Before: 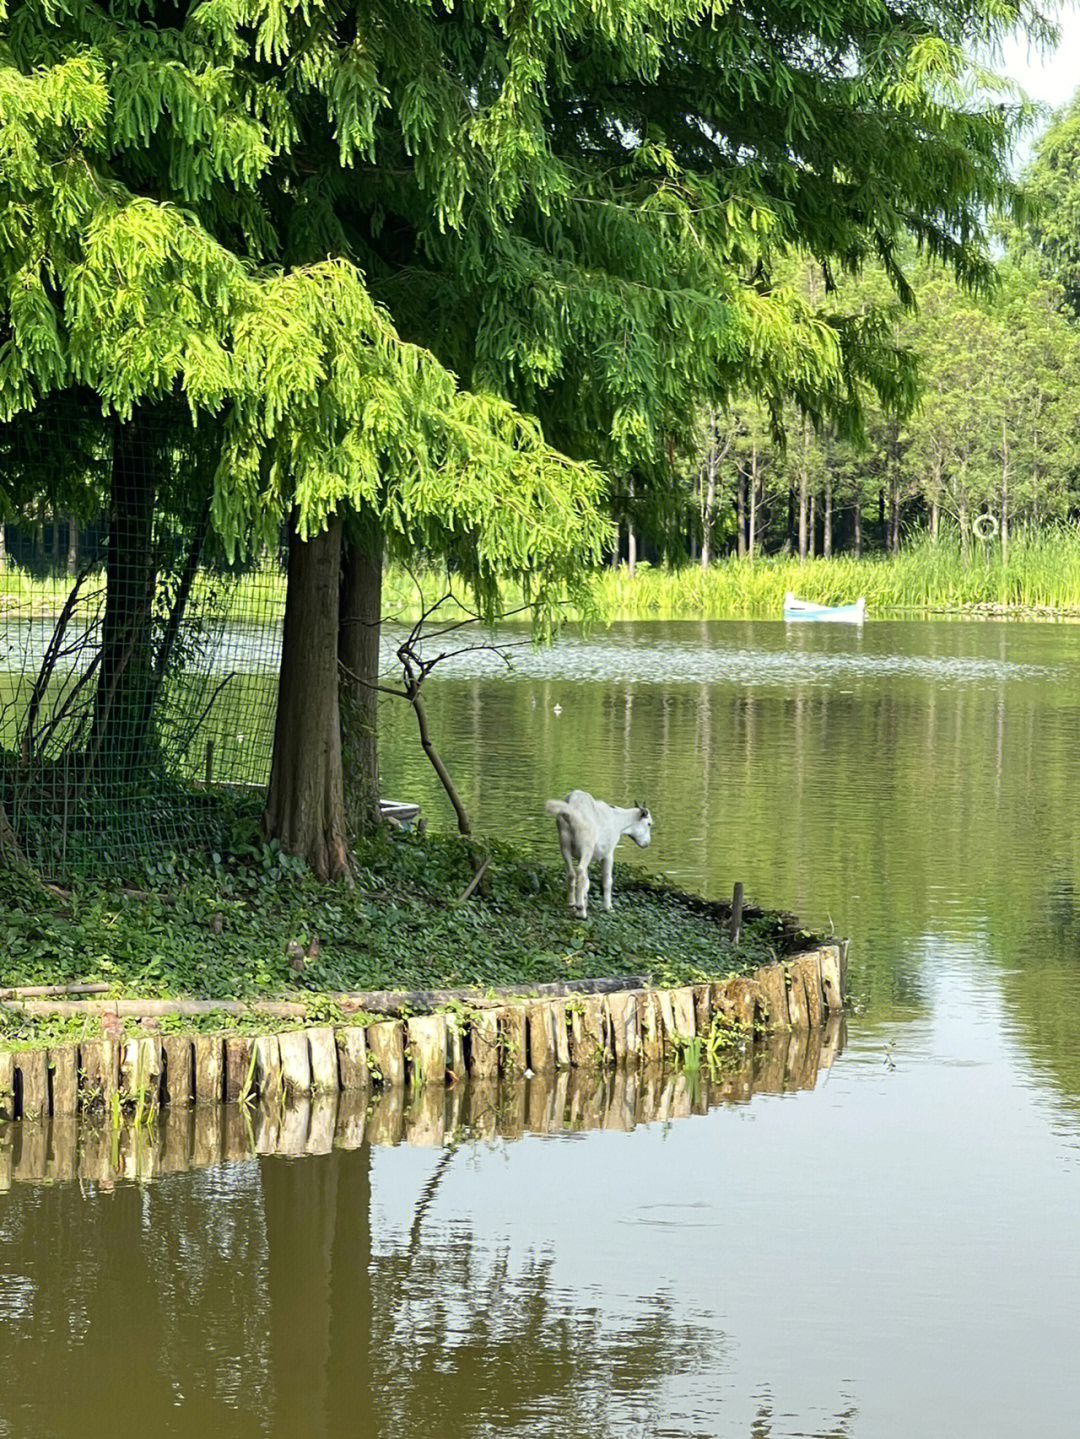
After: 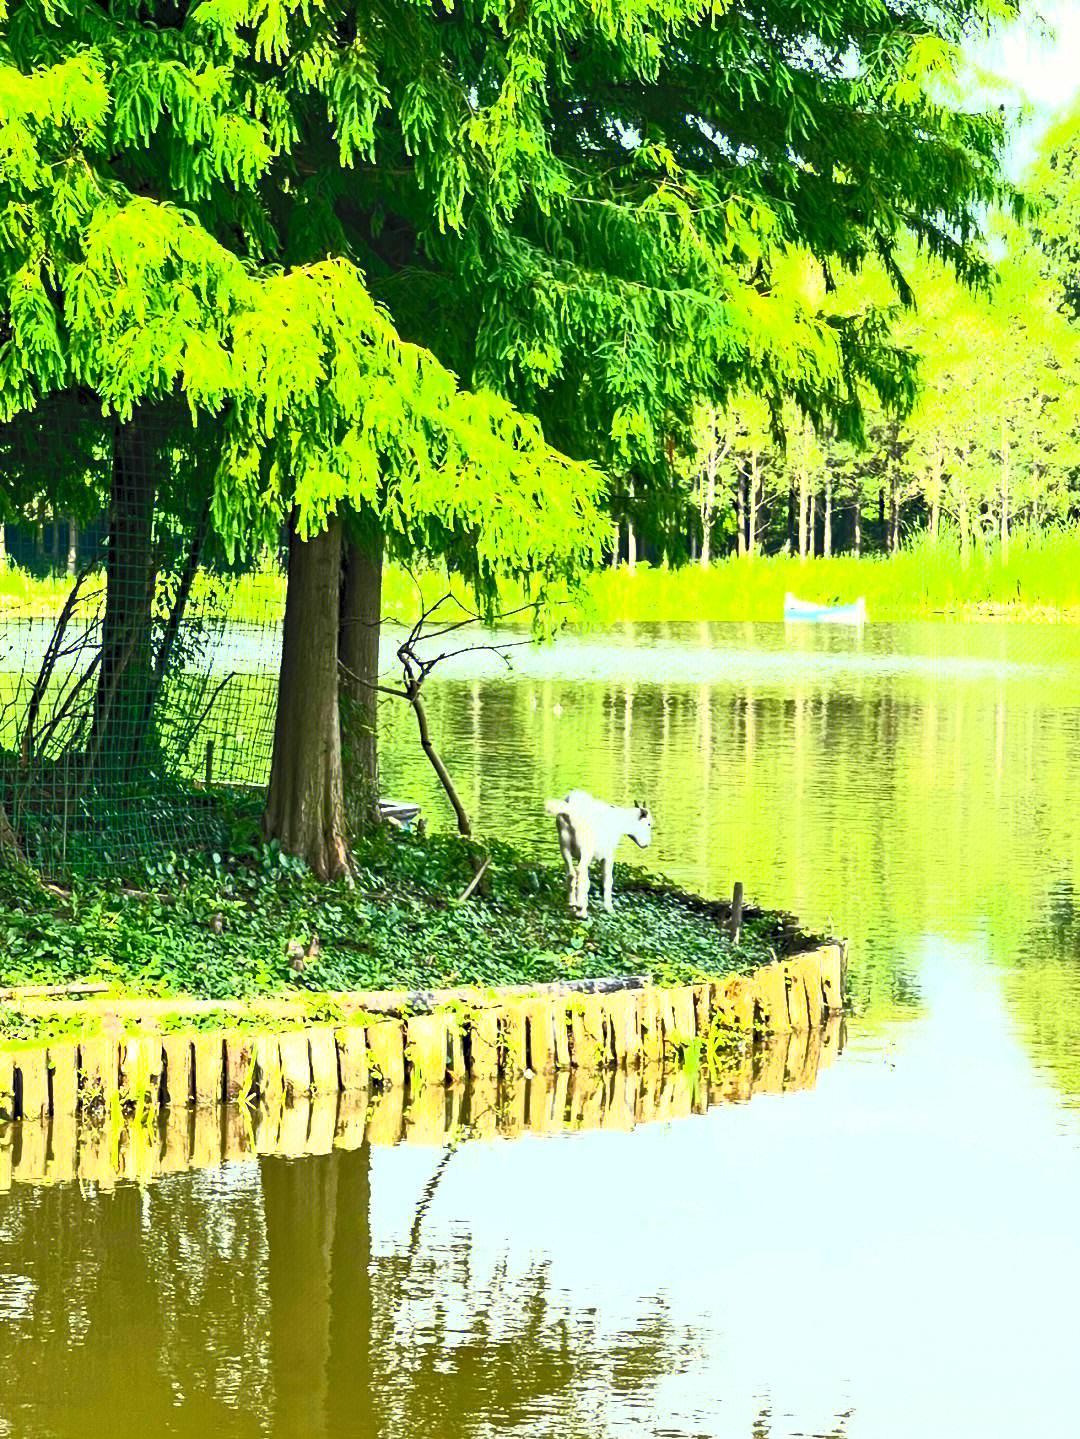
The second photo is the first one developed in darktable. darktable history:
contrast brightness saturation: contrast 0.995, brightness 0.985, saturation 0.995
contrast equalizer: octaves 7, y [[0.5, 0.5, 0.544, 0.569, 0.5, 0.5], [0.5 ×6], [0.5 ×6], [0 ×6], [0 ×6]], mix 0.586
